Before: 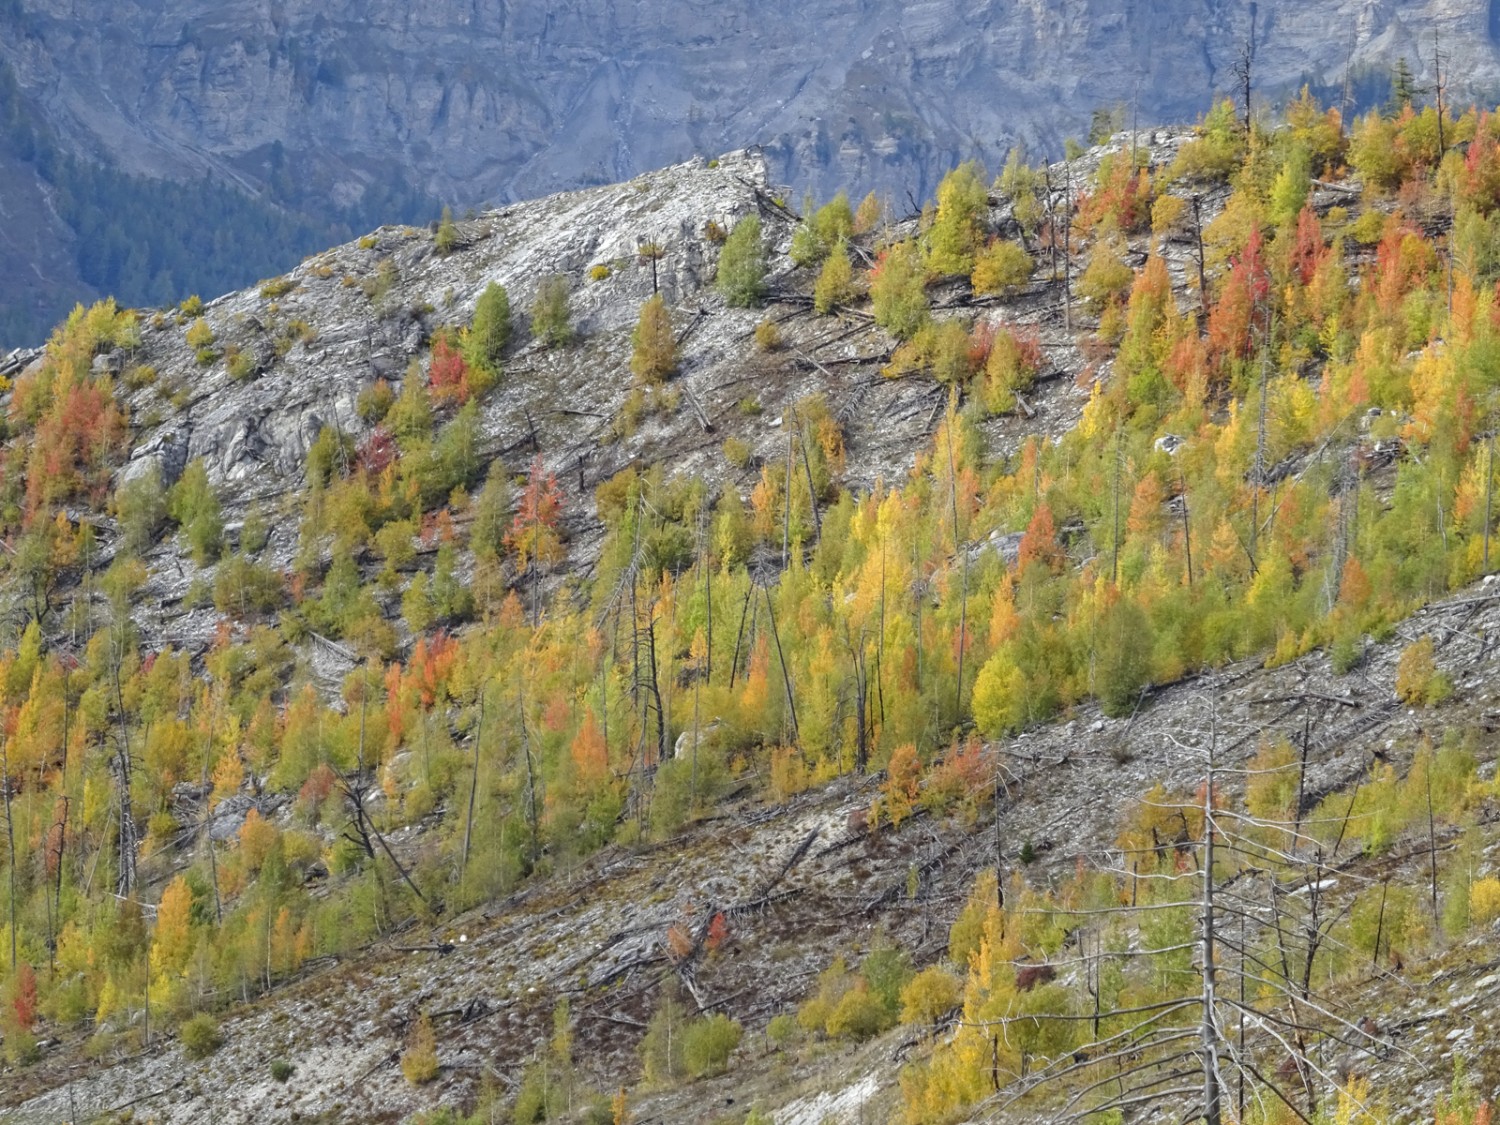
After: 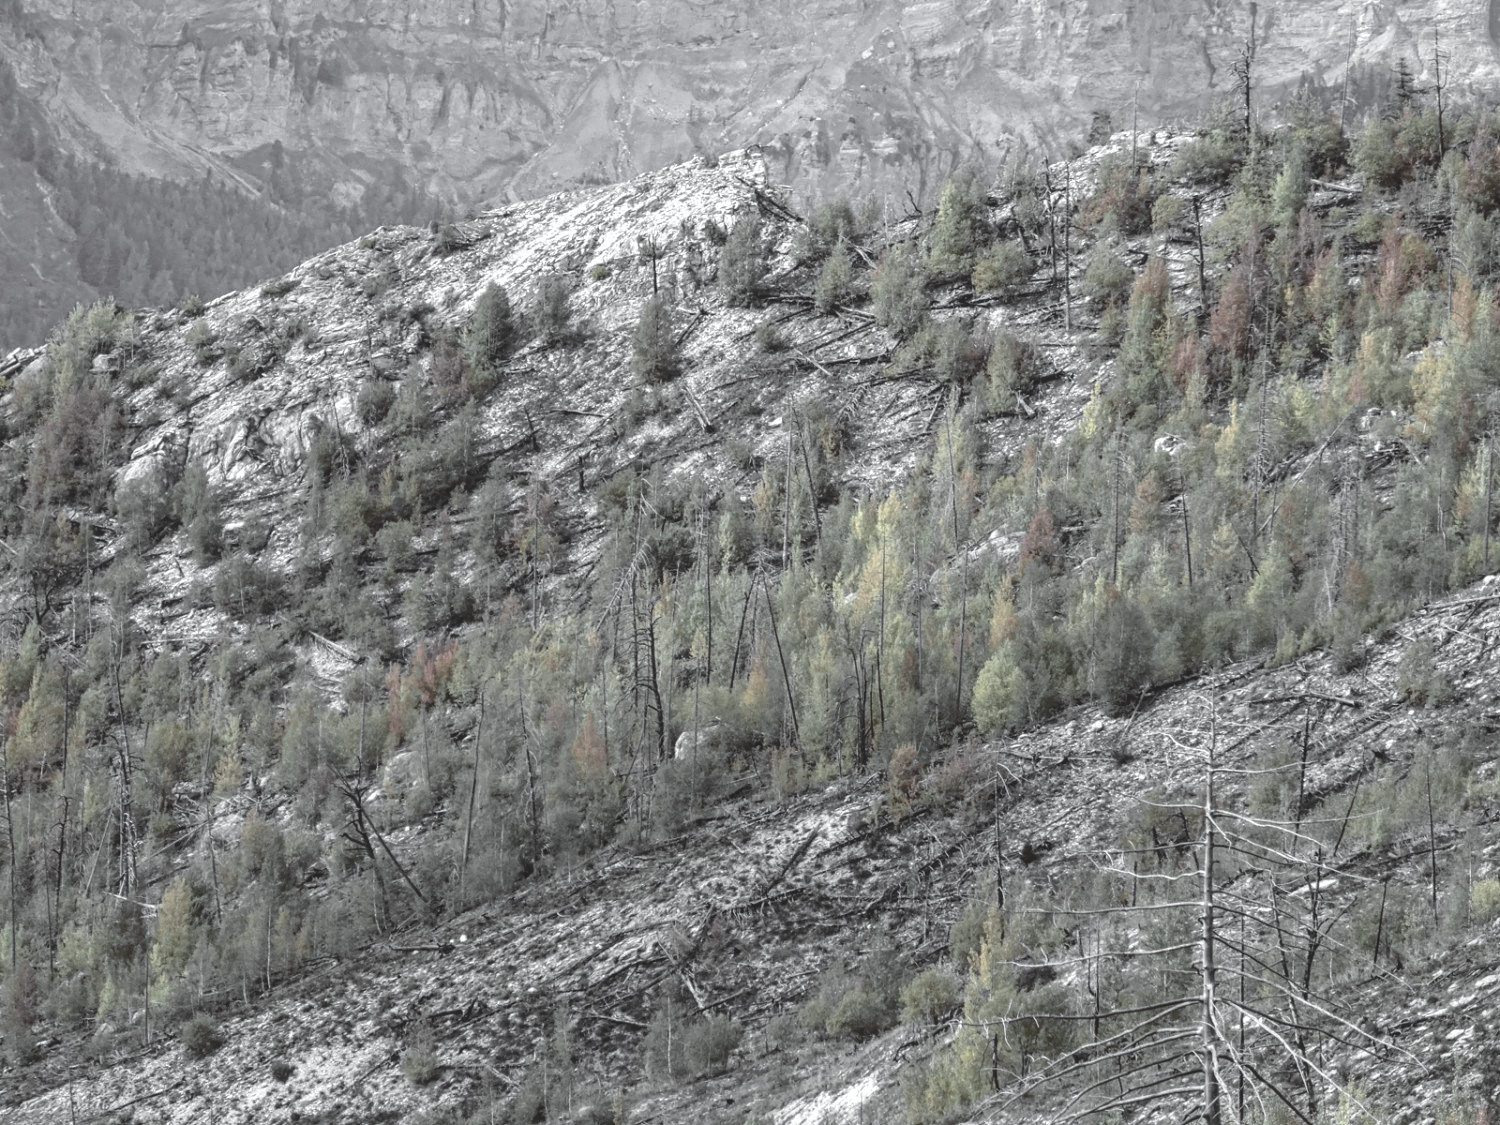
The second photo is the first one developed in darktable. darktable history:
shadows and highlights: shadows 20.91, highlights -82.73, soften with gaussian
white balance: red 1.011, blue 0.982
color zones: curves: ch0 [(0, 0.613) (0.01, 0.613) (0.245, 0.448) (0.498, 0.529) (0.642, 0.665) (0.879, 0.777) (0.99, 0.613)]; ch1 [(0, 0.035) (0.121, 0.189) (0.259, 0.197) (0.415, 0.061) (0.589, 0.022) (0.732, 0.022) (0.857, 0.026) (0.991, 0.053)]
local contrast: highlights 61%, detail 143%, midtone range 0.428
color balance: lift [1, 1.015, 1.004, 0.985], gamma [1, 0.958, 0.971, 1.042], gain [1, 0.956, 0.977, 1.044]
rgb curve: curves: ch0 [(0, 0.186) (0.314, 0.284) (0.576, 0.466) (0.805, 0.691) (0.936, 0.886)]; ch1 [(0, 0.186) (0.314, 0.284) (0.581, 0.534) (0.771, 0.746) (0.936, 0.958)]; ch2 [(0, 0.216) (0.275, 0.39) (1, 1)], mode RGB, independent channels, compensate middle gray true, preserve colors none
